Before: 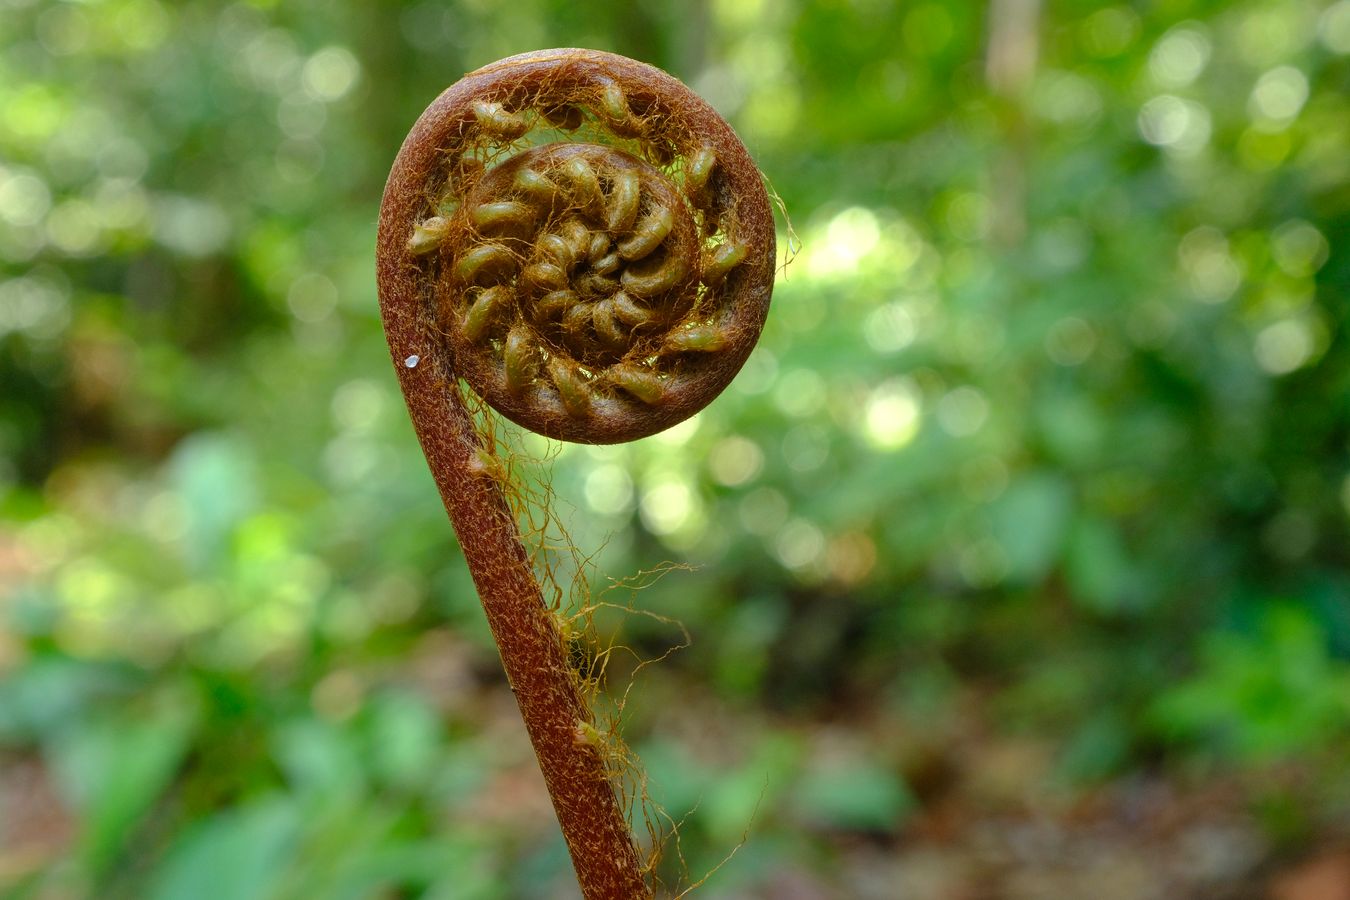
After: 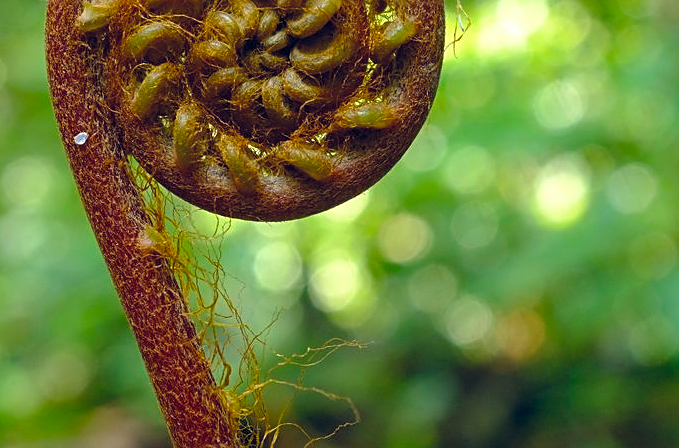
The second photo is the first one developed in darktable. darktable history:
crop: left 24.562%, top 24.855%, right 25.134%, bottom 25.354%
sharpen: on, module defaults
color balance rgb: global offset › chroma 0.155%, global offset › hue 253.72°, perceptual saturation grading › global saturation 25.316%
